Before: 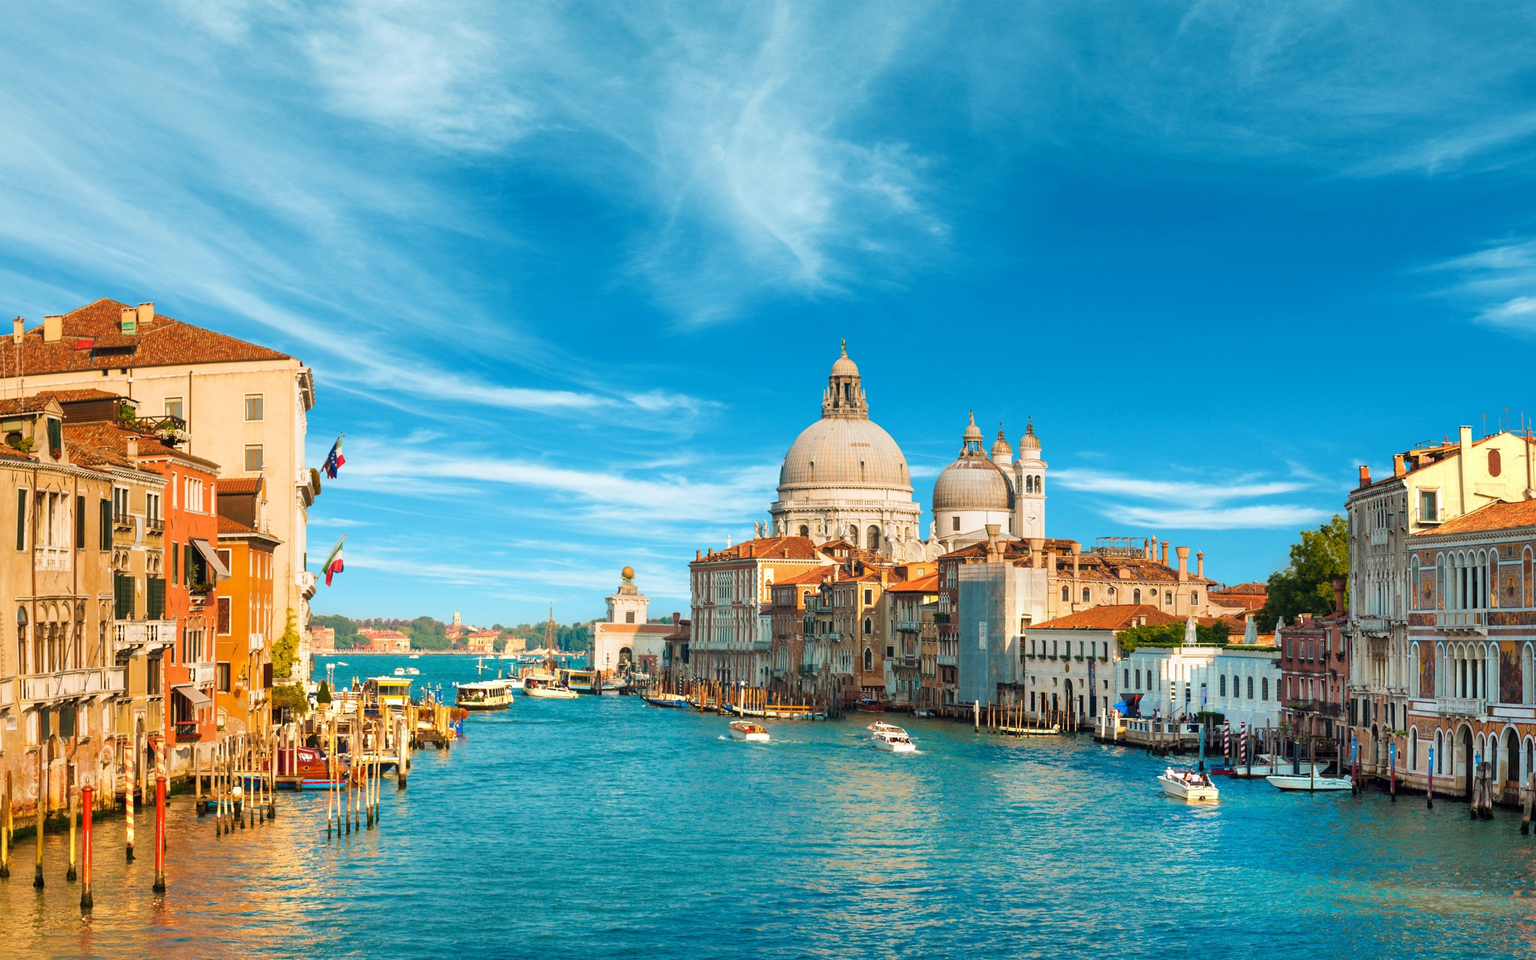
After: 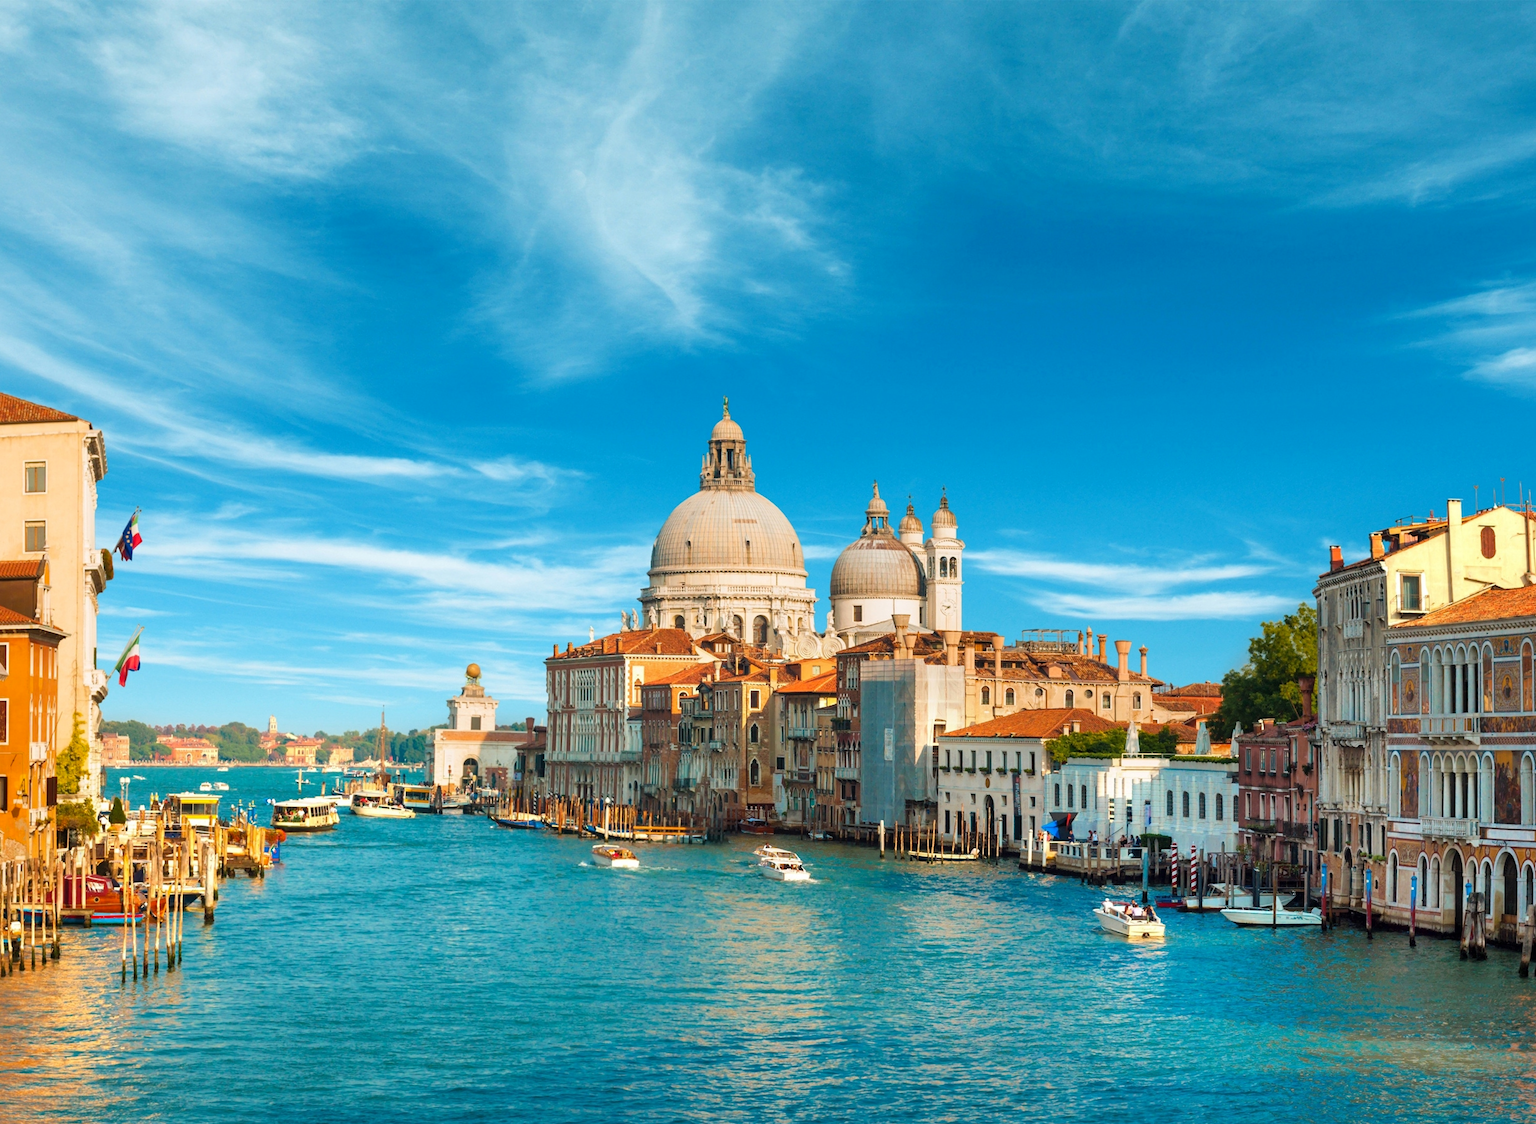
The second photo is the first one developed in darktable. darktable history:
color zones: curves: ch1 [(0, 0.513) (0.143, 0.524) (0.286, 0.511) (0.429, 0.506) (0.571, 0.503) (0.714, 0.503) (0.857, 0.508) (1, 0.513)]
crop and rotate: left 14.588%
